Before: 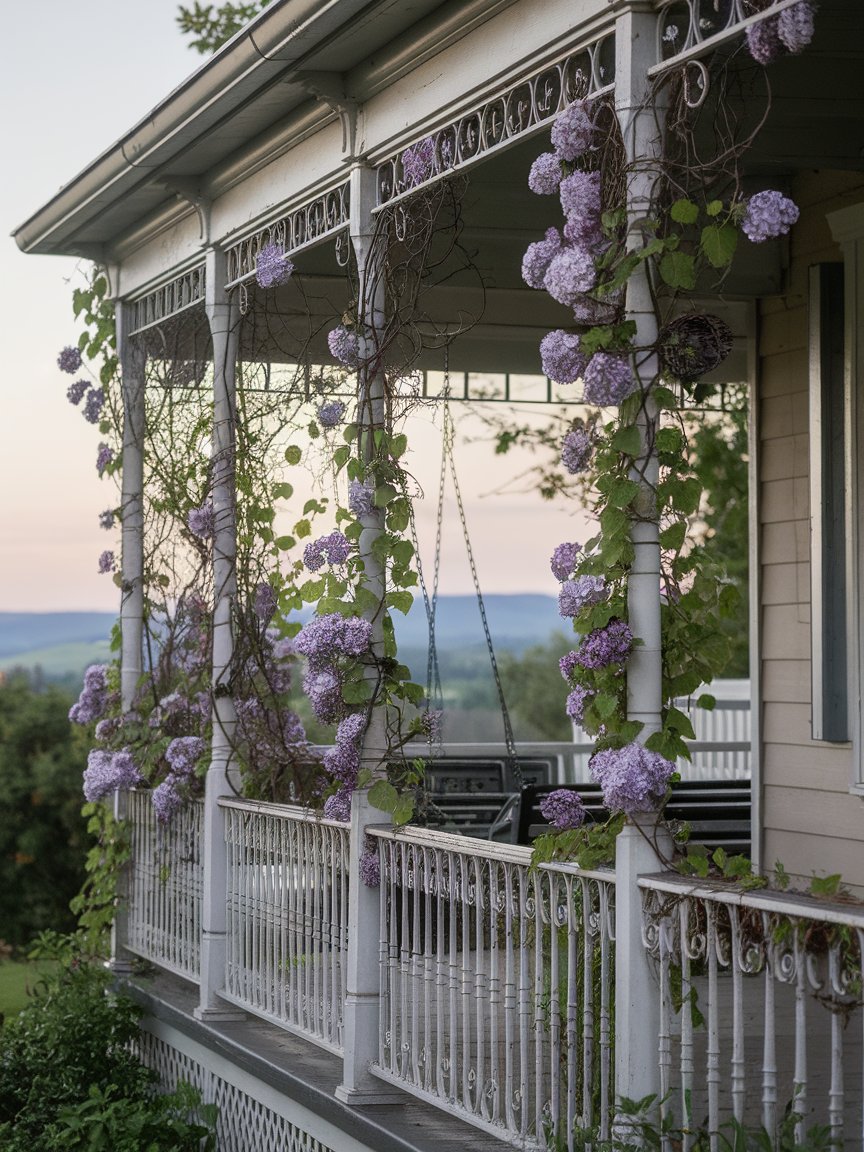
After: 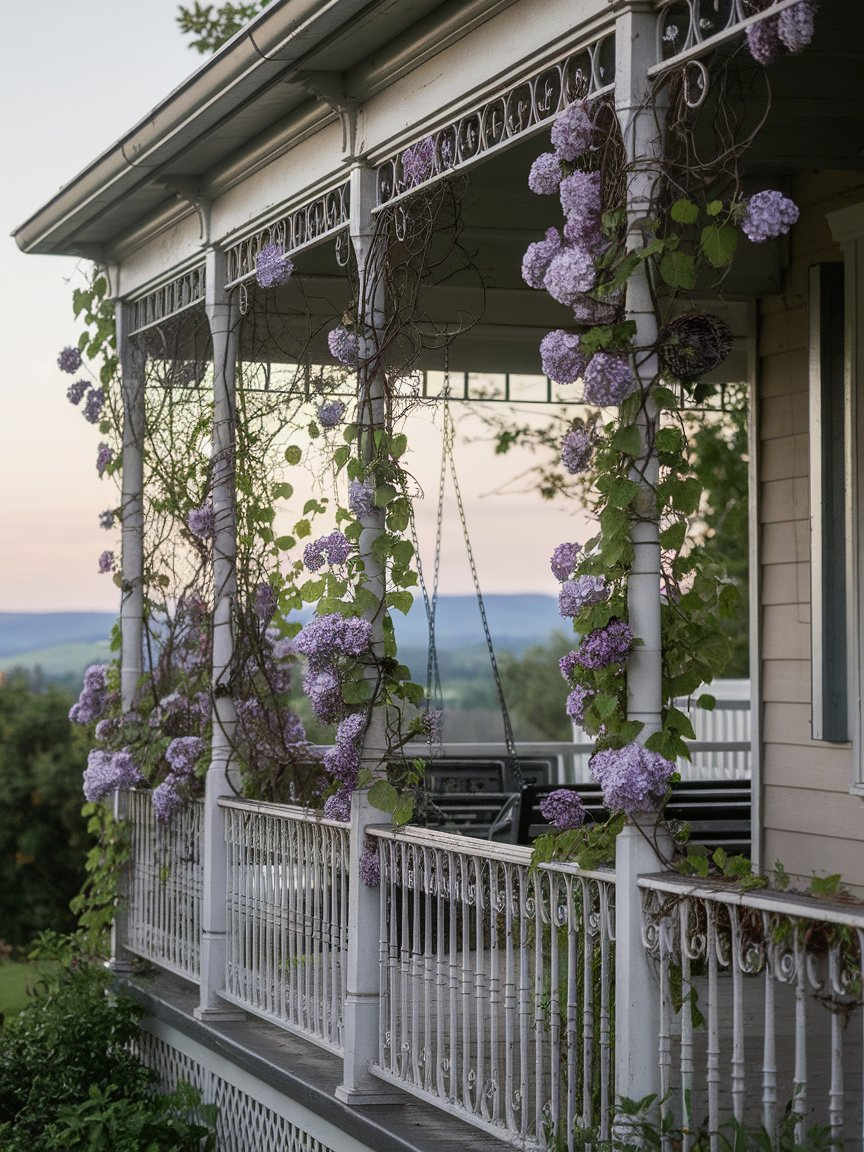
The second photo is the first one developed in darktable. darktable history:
color balance rgb: shadows lift › luminance -20.088%, perceptual saturation grading › global saturation -2.811%, global vibrance 14.905%
